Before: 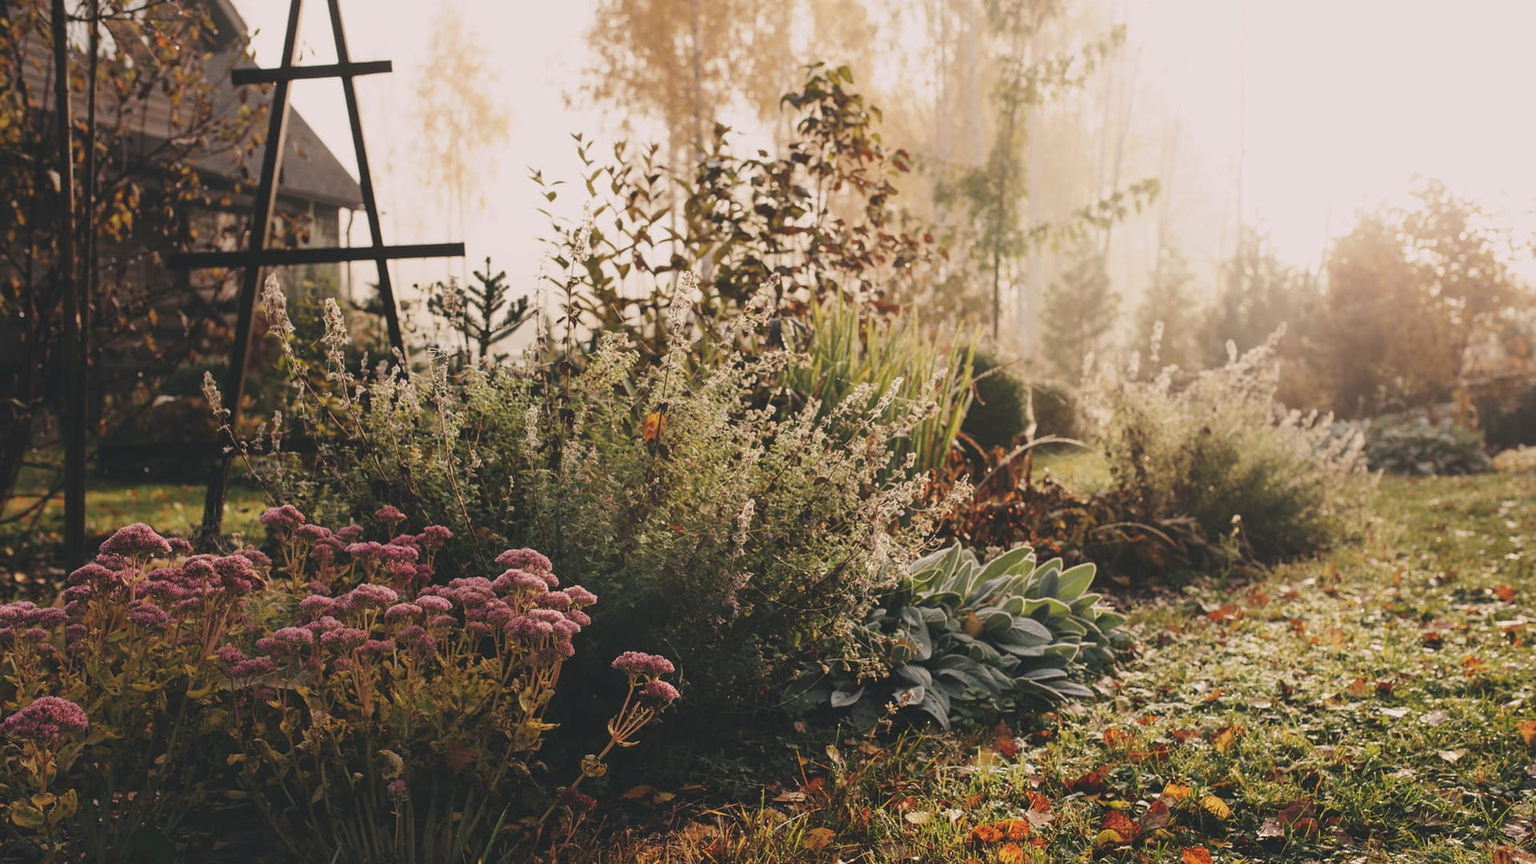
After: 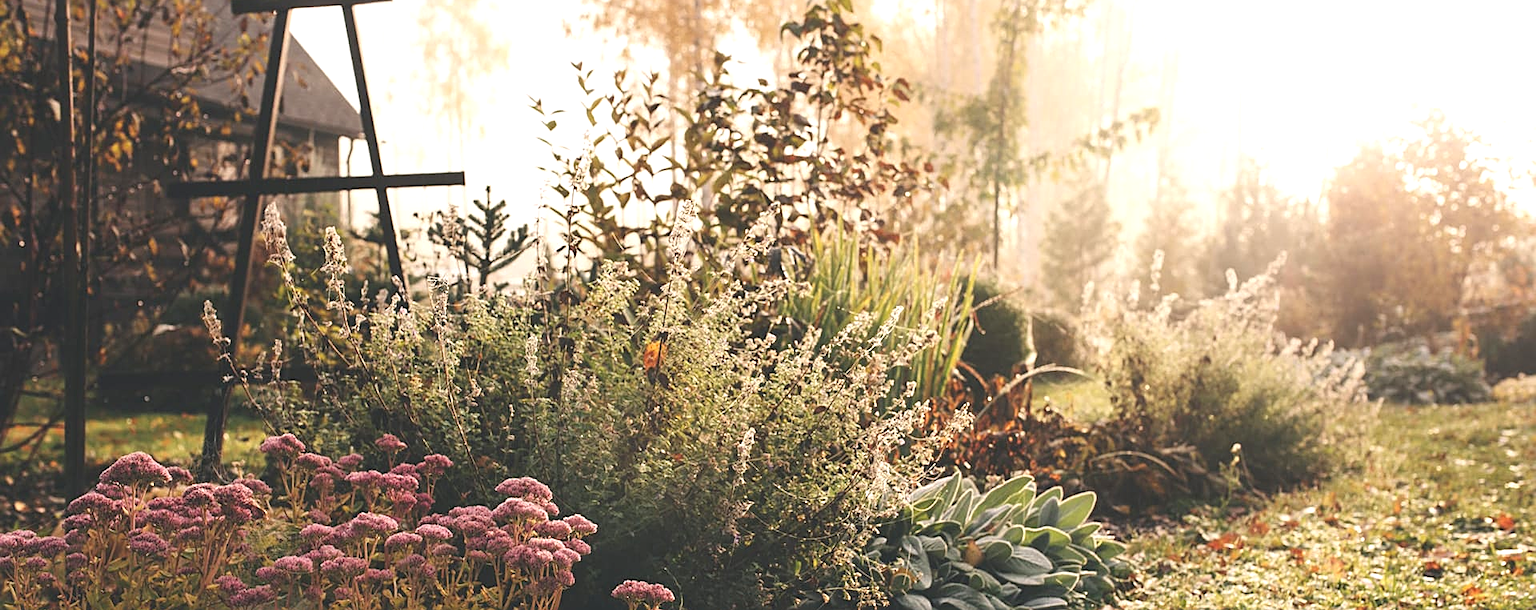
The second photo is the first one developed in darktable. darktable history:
sharpen: on, module defaults
exposure: black level correction 0, exposure 0.7 EV, compensate exposure bias true, compensate highlight preservation false
crop and rotate: top 8.293%, bottom 20.996%
